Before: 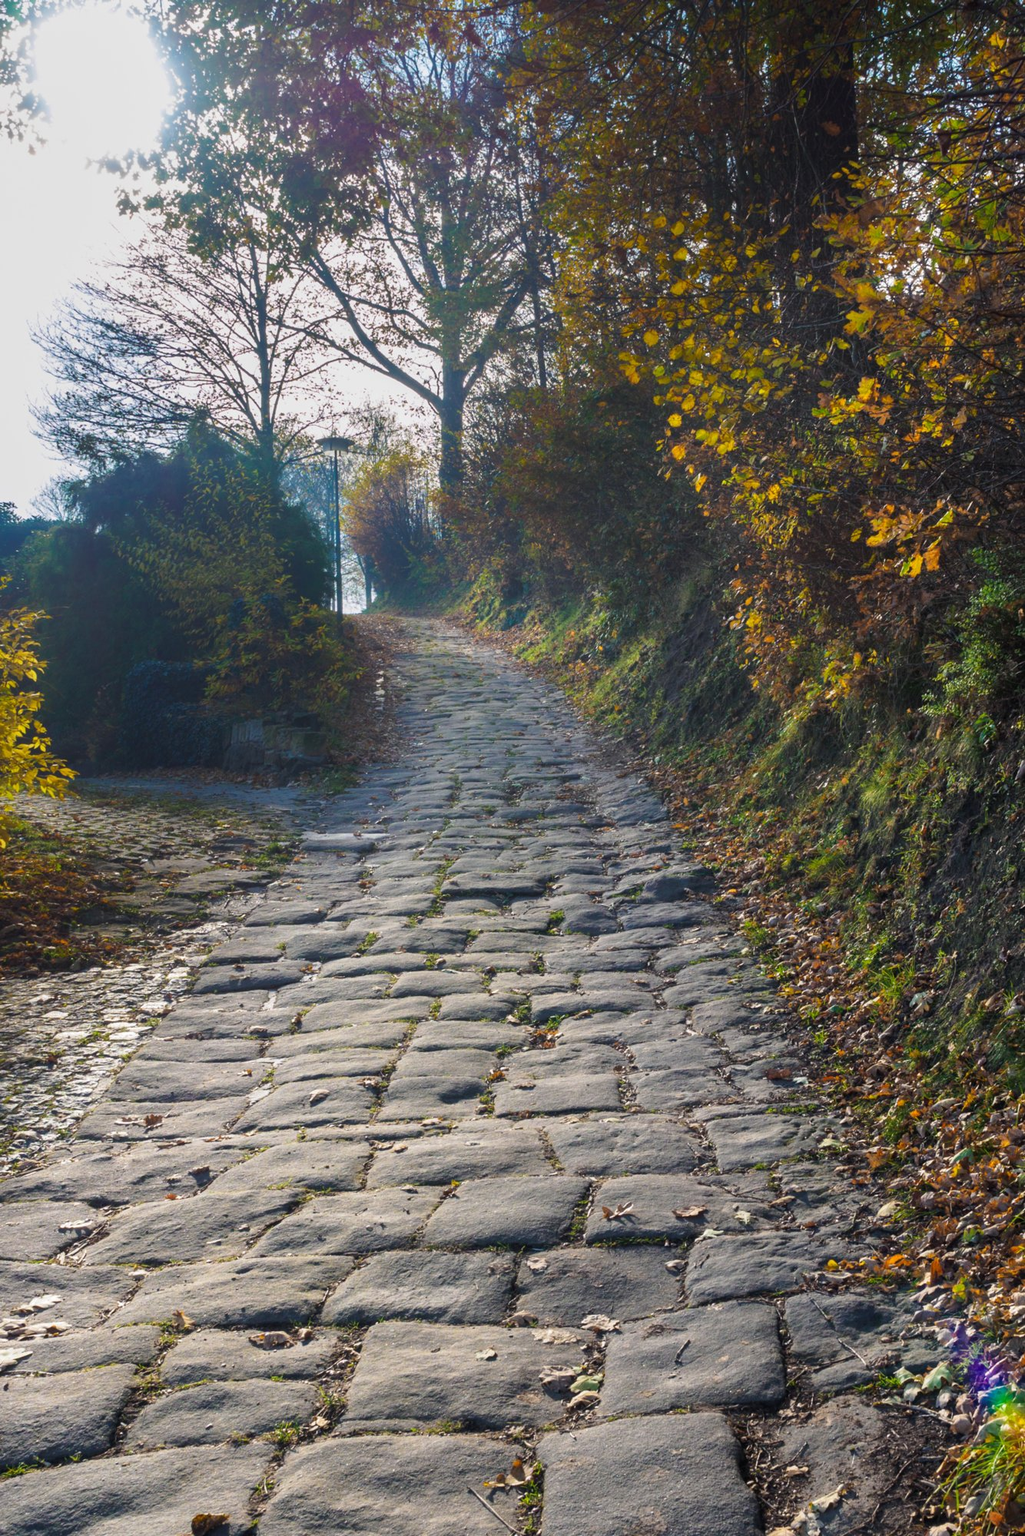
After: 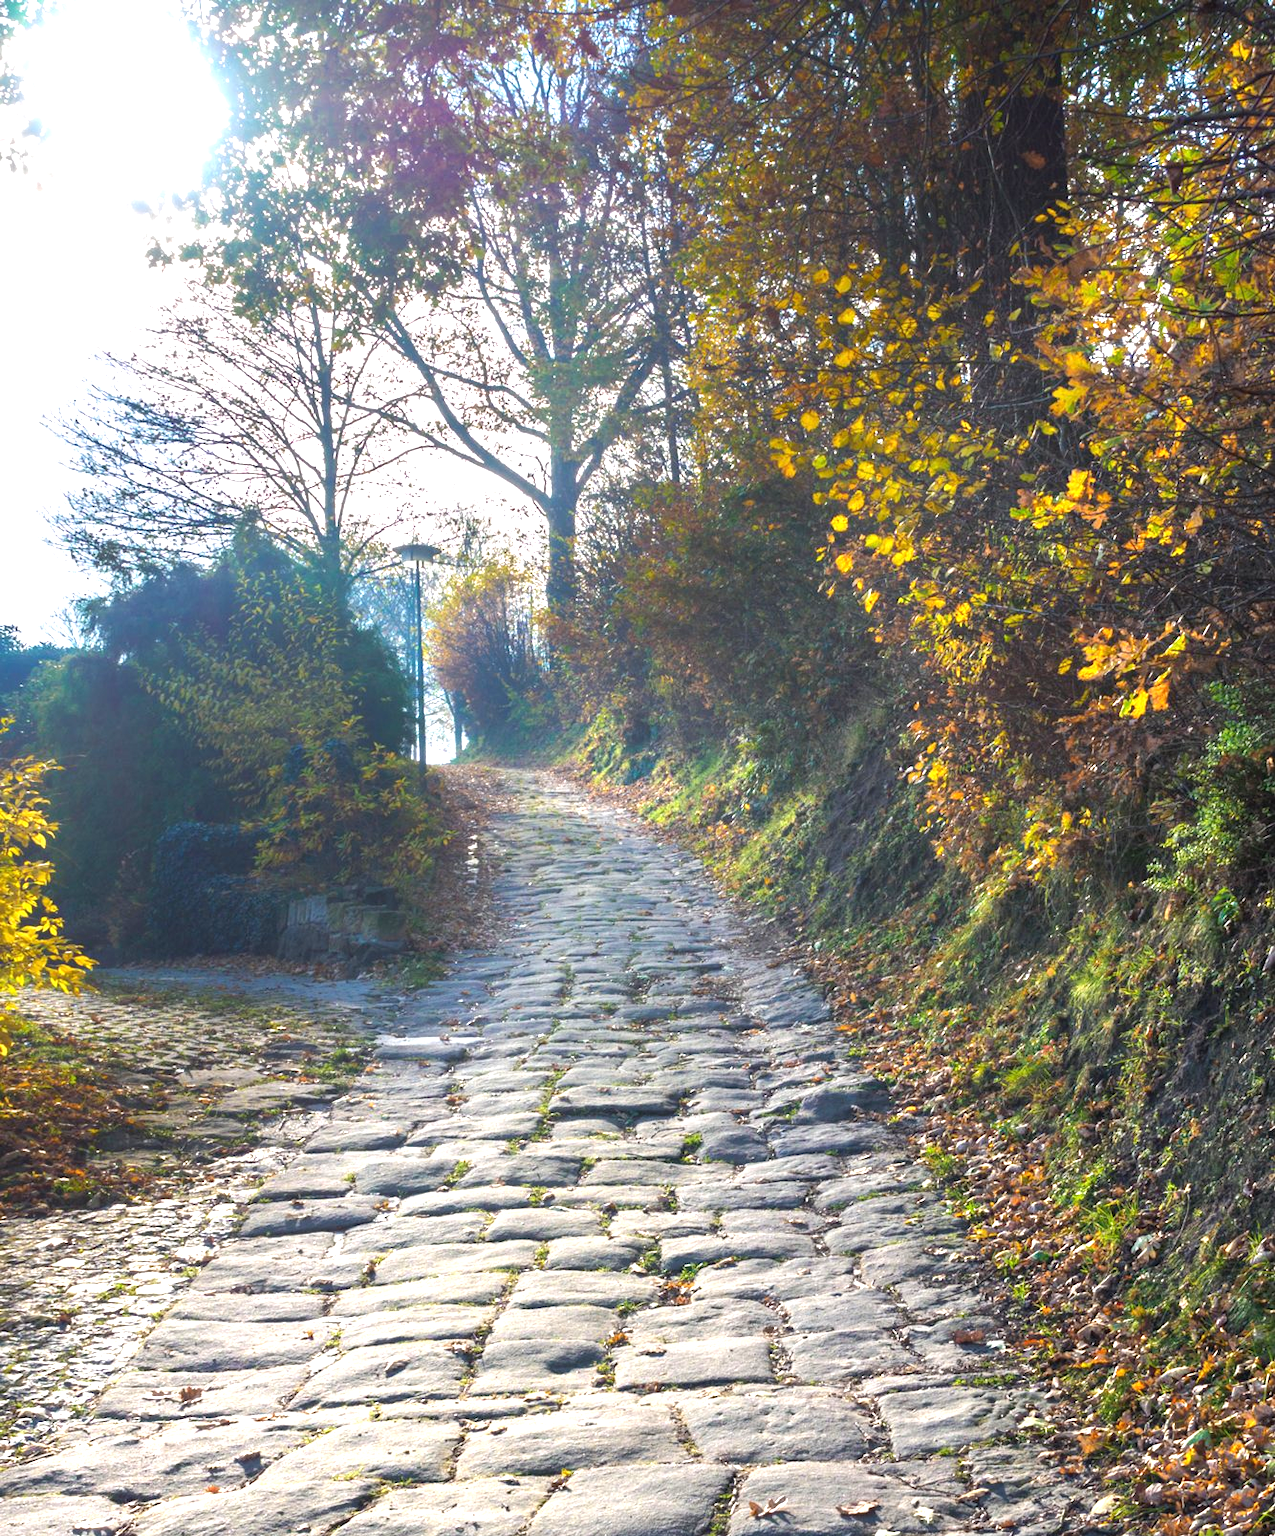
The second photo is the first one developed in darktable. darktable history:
crop: bottom 19.644%
exposure: exposure 1.15 EV, compensate highlight preservation false
